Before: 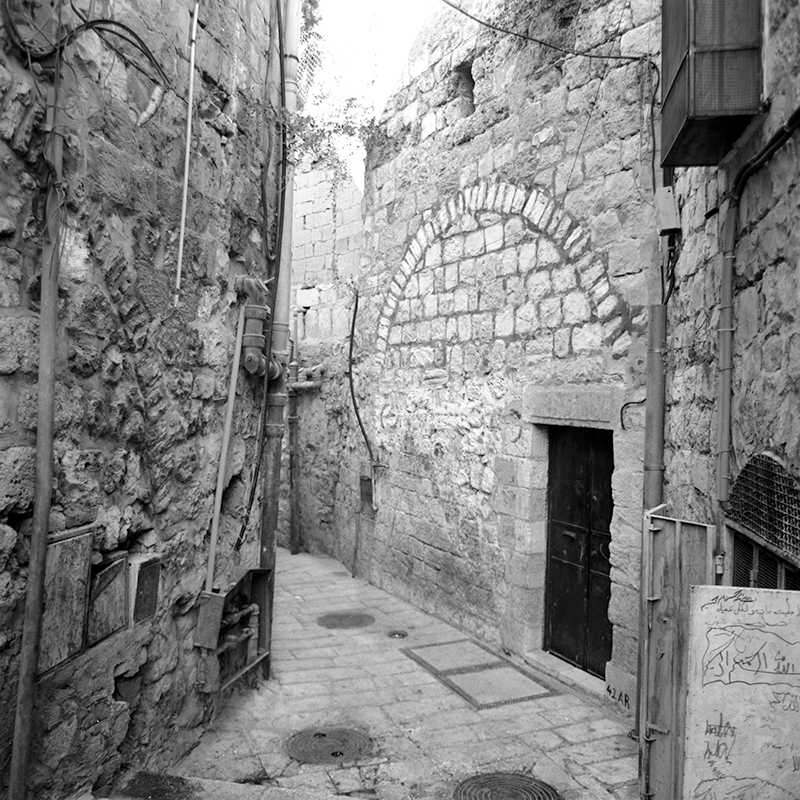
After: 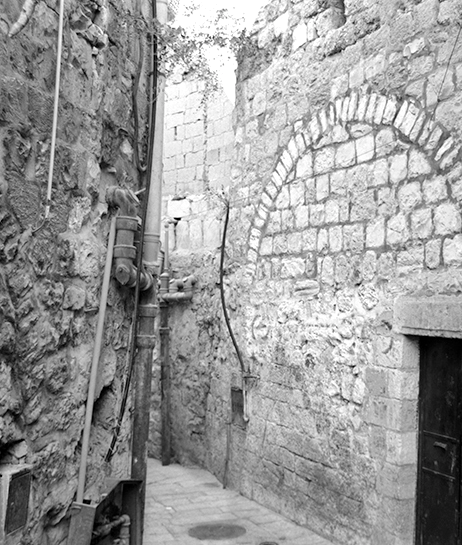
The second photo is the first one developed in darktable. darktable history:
crop: left 16.202%, top 11.208%, right 26.045%, bottom 20.557%
exposure: exposure 0.127 EV, compensate highlight preservation false
